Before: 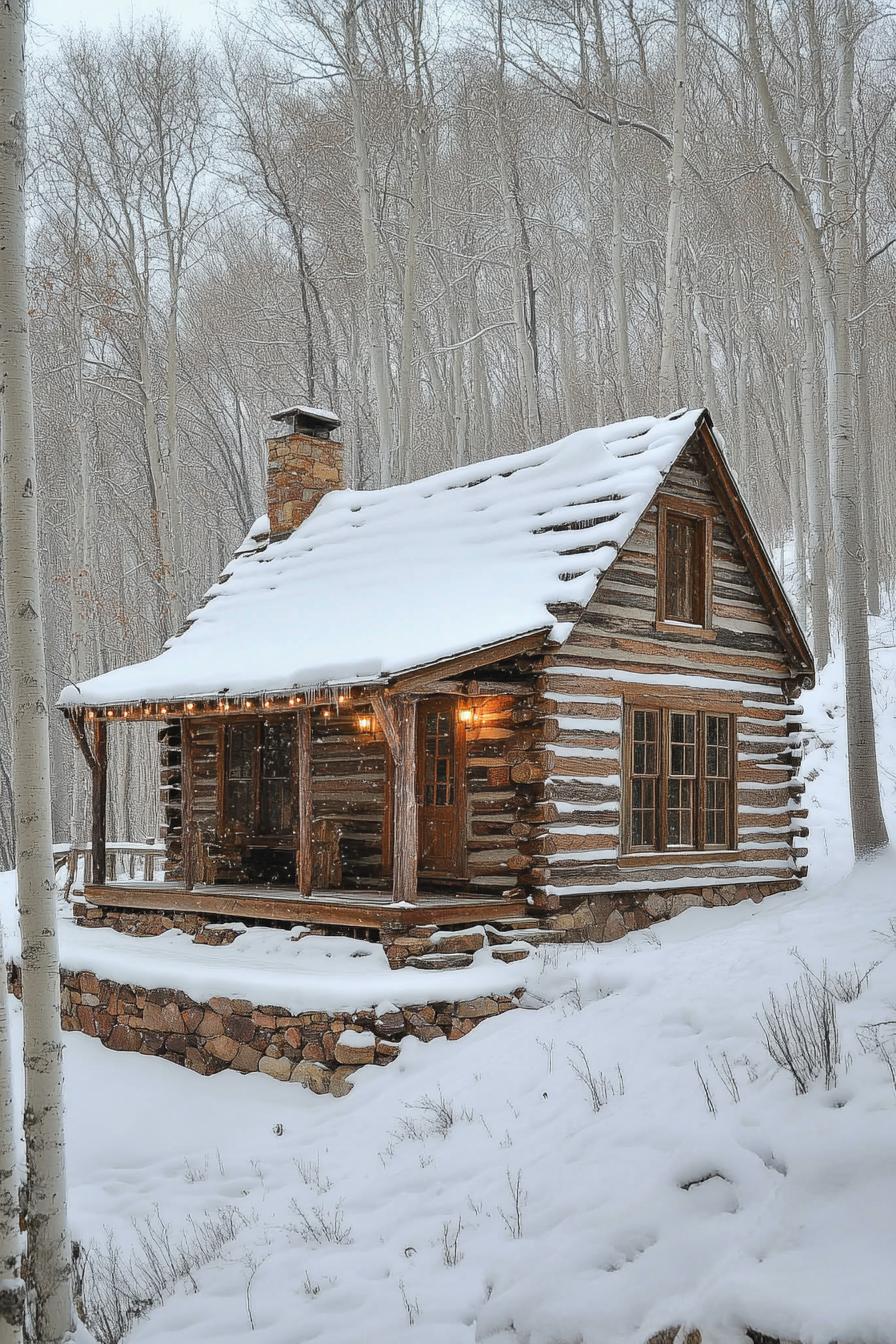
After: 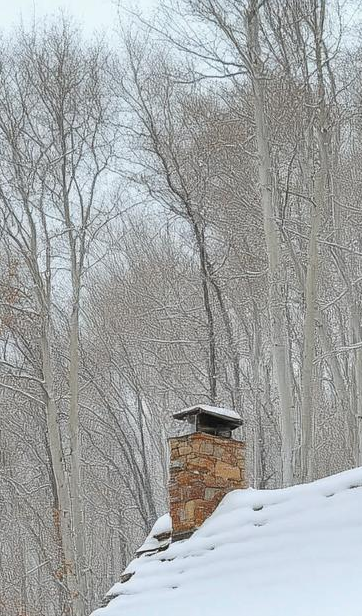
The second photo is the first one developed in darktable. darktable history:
crop and rotate: left 11.012%, top 0.114%, right 48.572%, bottom 54.029%
